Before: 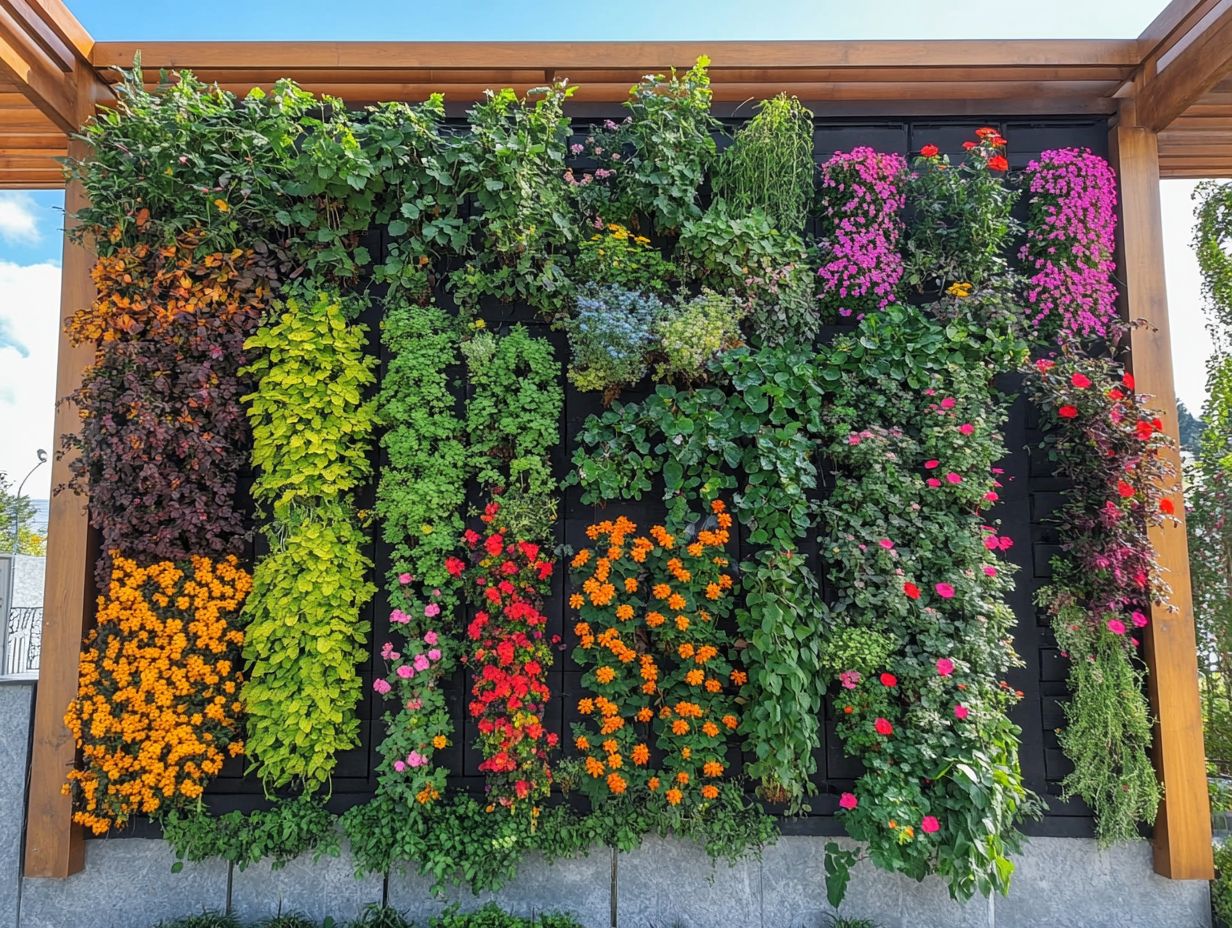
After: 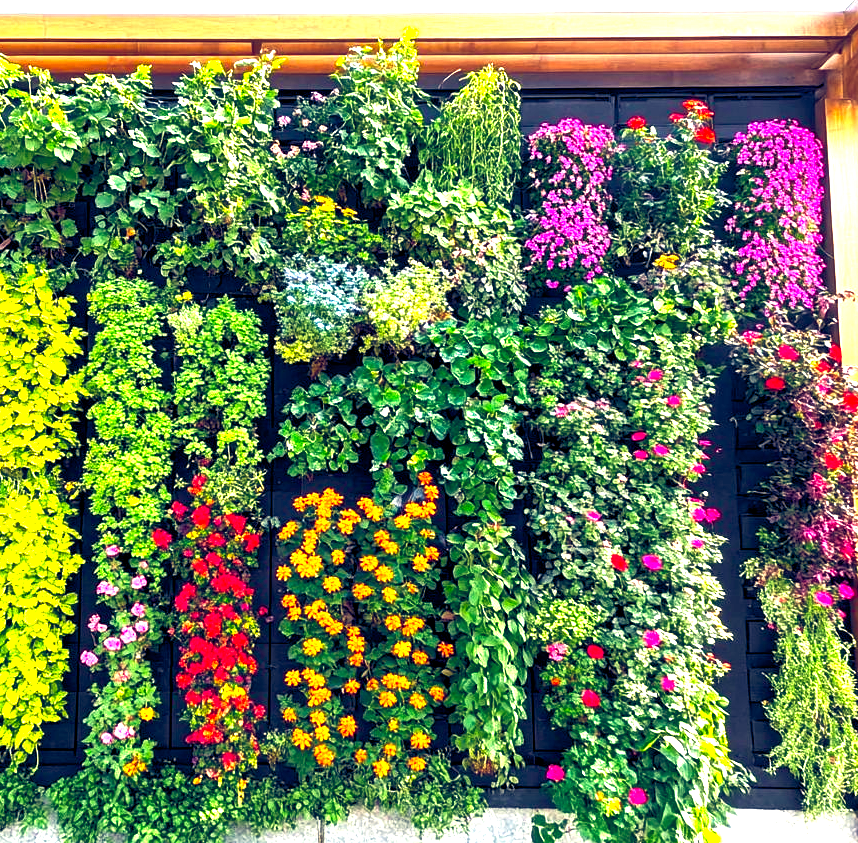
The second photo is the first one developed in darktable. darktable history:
color correction: highlights a* 2.72, highlights b* 23.22
velvia: on, module defaults
crop and rotate: left 23.82%, top 3.114%, right 6.473%, bottom 5.997%
color balance rgb: shadows lift › chroma 0.821%, shadows lift › hue 110.07°, global offset › luminance -0.28%, global offset › chroma 0.303%, global offset › hue 261.51°, perceptual saturation grading › global saturation 20%, perceptual saturation grading › highlights -25.478%, perceptual saturation grading › shadows 49.255%, perceptual brilliance grading › global brilliance 30.692%, perceptual brilliance grading › highlights 49.336%, perceptual brilliance grading › mid-tones 50.398%, perceptual brilliance grading › shadows -22.121%
